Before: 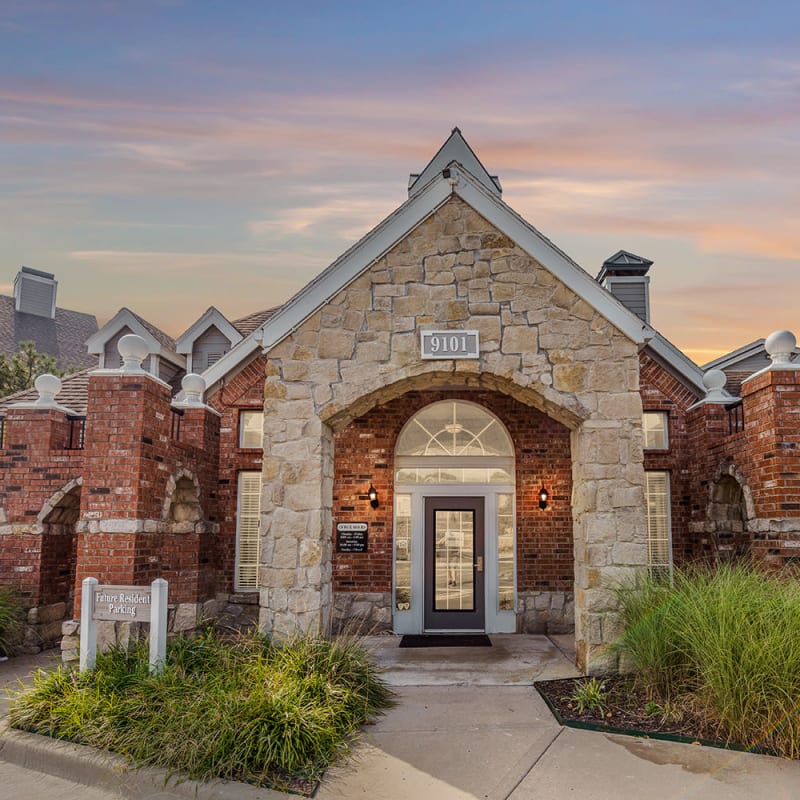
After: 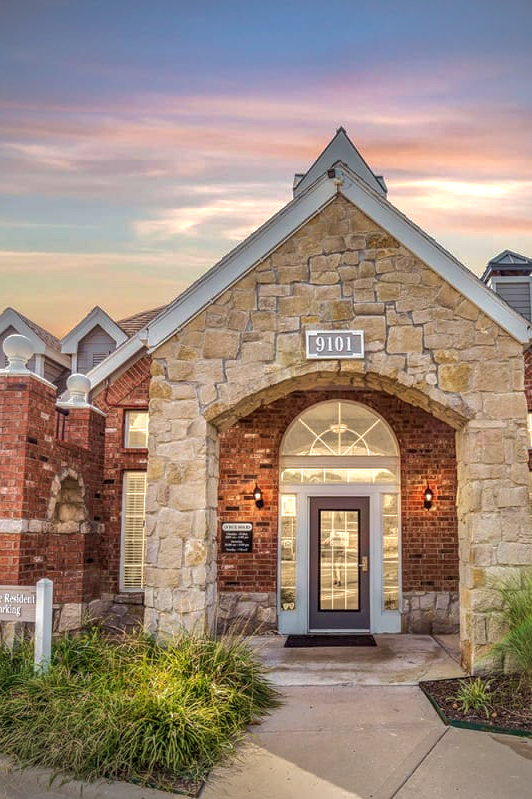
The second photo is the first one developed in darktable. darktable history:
local contrast: on, module defaults
exposure: black level correction 0, exposure 0.7 EV, compensate exposure bias true, compensate highlight preservation false
vignetting: brightness -0.575, unbound false
velvia: on, module defaults
crop and rotate: left 14.41%, right 18.975%
shadows and highlights: highlights -60.06
